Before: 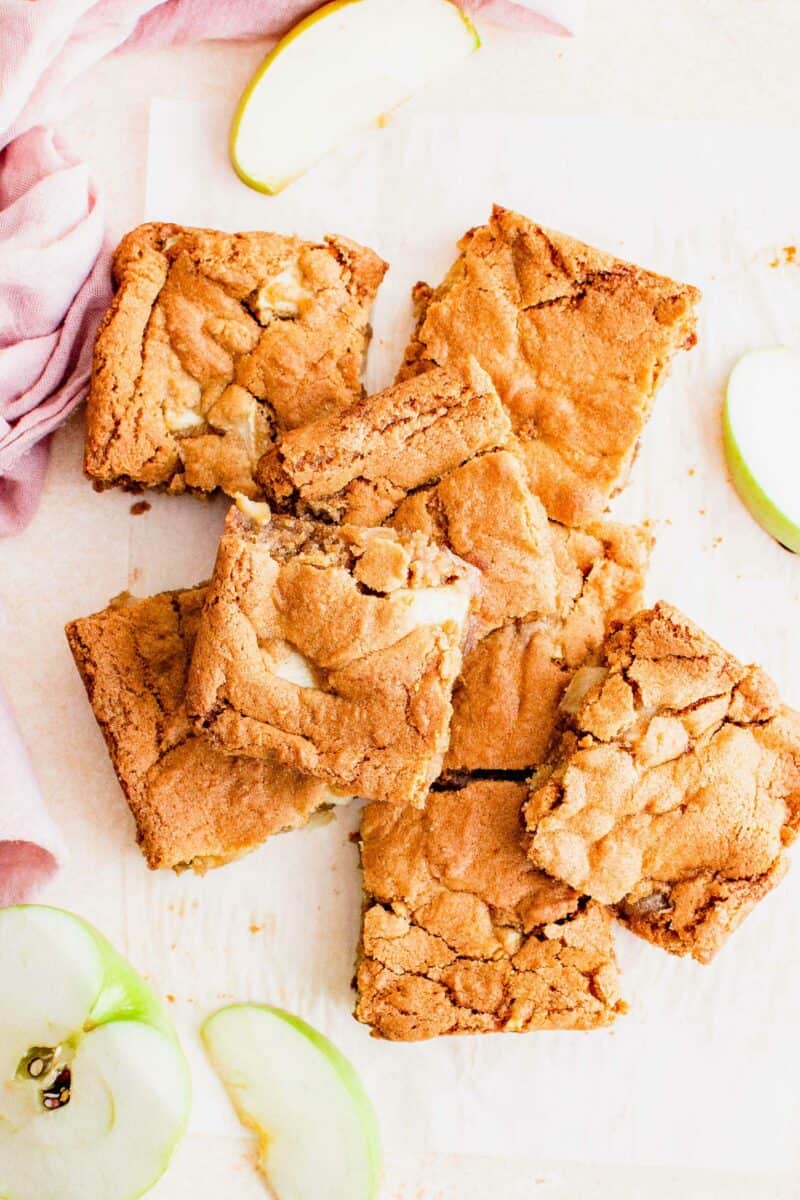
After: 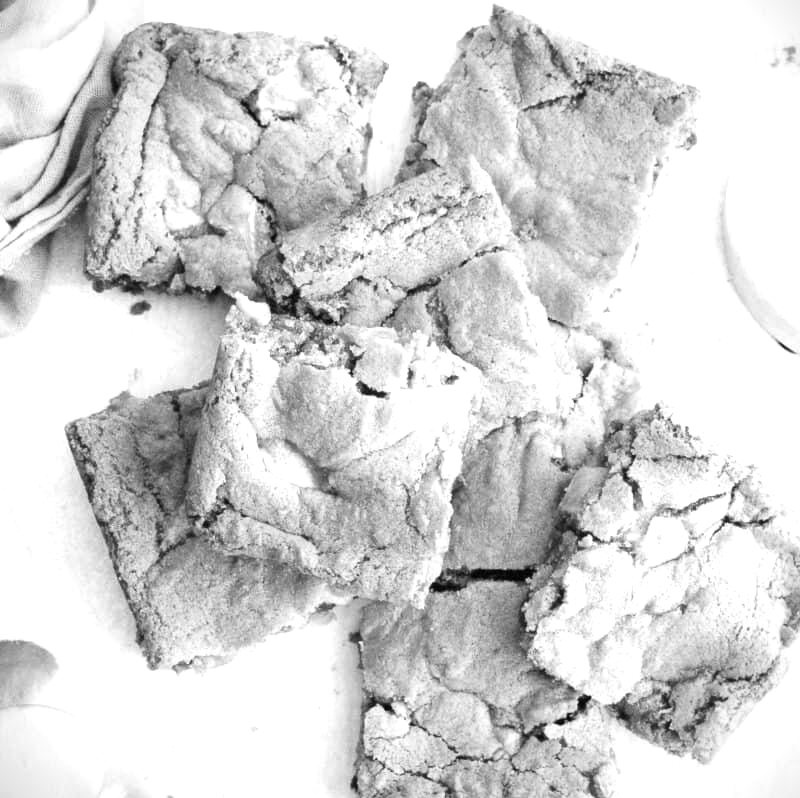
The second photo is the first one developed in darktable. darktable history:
crop: top 16.727%, bottom 16.727%
exposure: exposure 0.95 EV, compensate highlight preservation false
vignetting: fall-off radius 60.92%
monochrome: size 1
